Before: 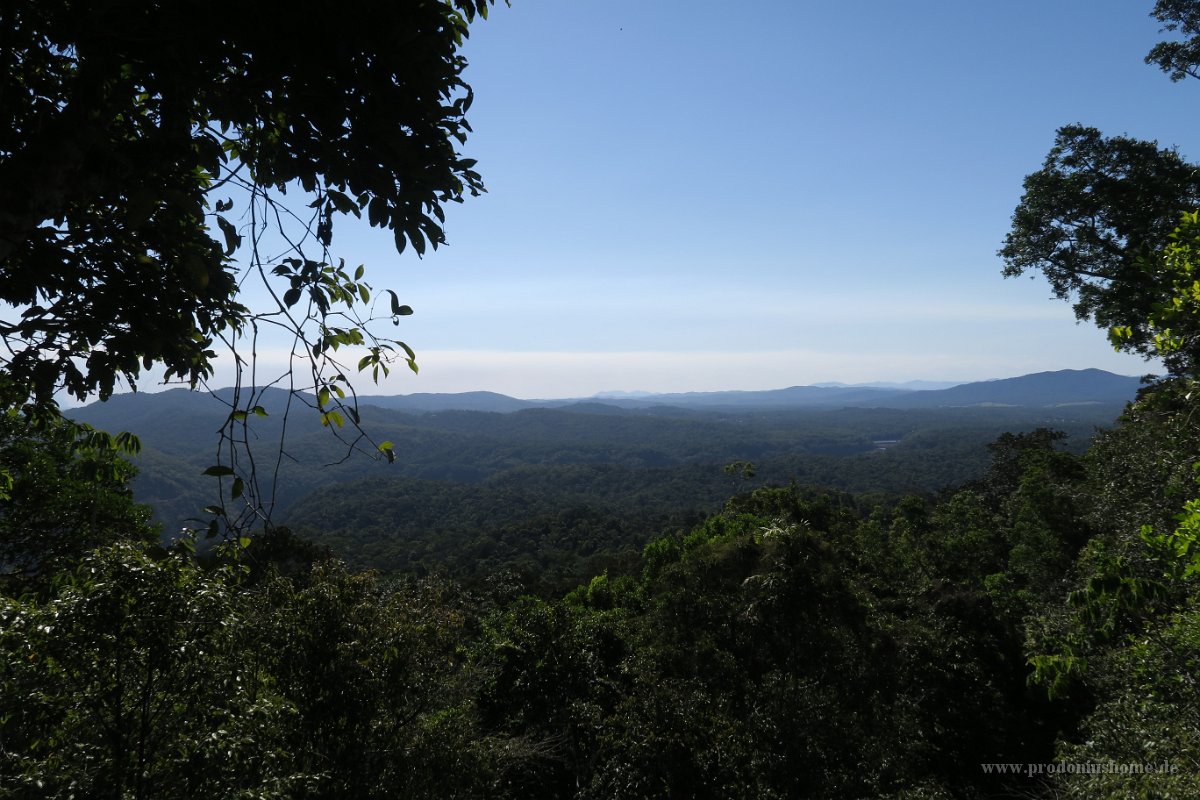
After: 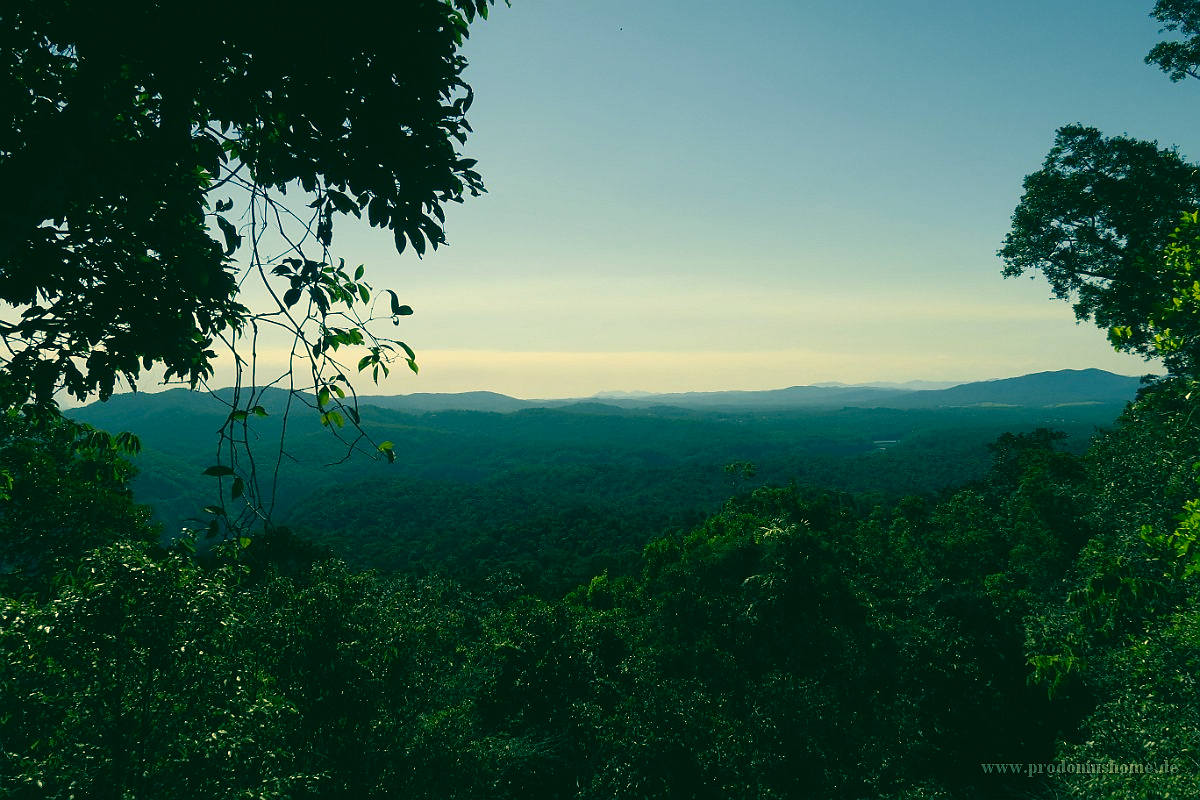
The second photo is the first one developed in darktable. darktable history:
exposure: black level correction 0, compensate exposure bias true, compensate highlight preservation false
color correction: highlights a* 1.83, highlights b* 34.02, shadows a* -36.68, shadows b* -5.48
tone equalizer: on, module defaults
sharpen: radius 0.969, amount 0.604
